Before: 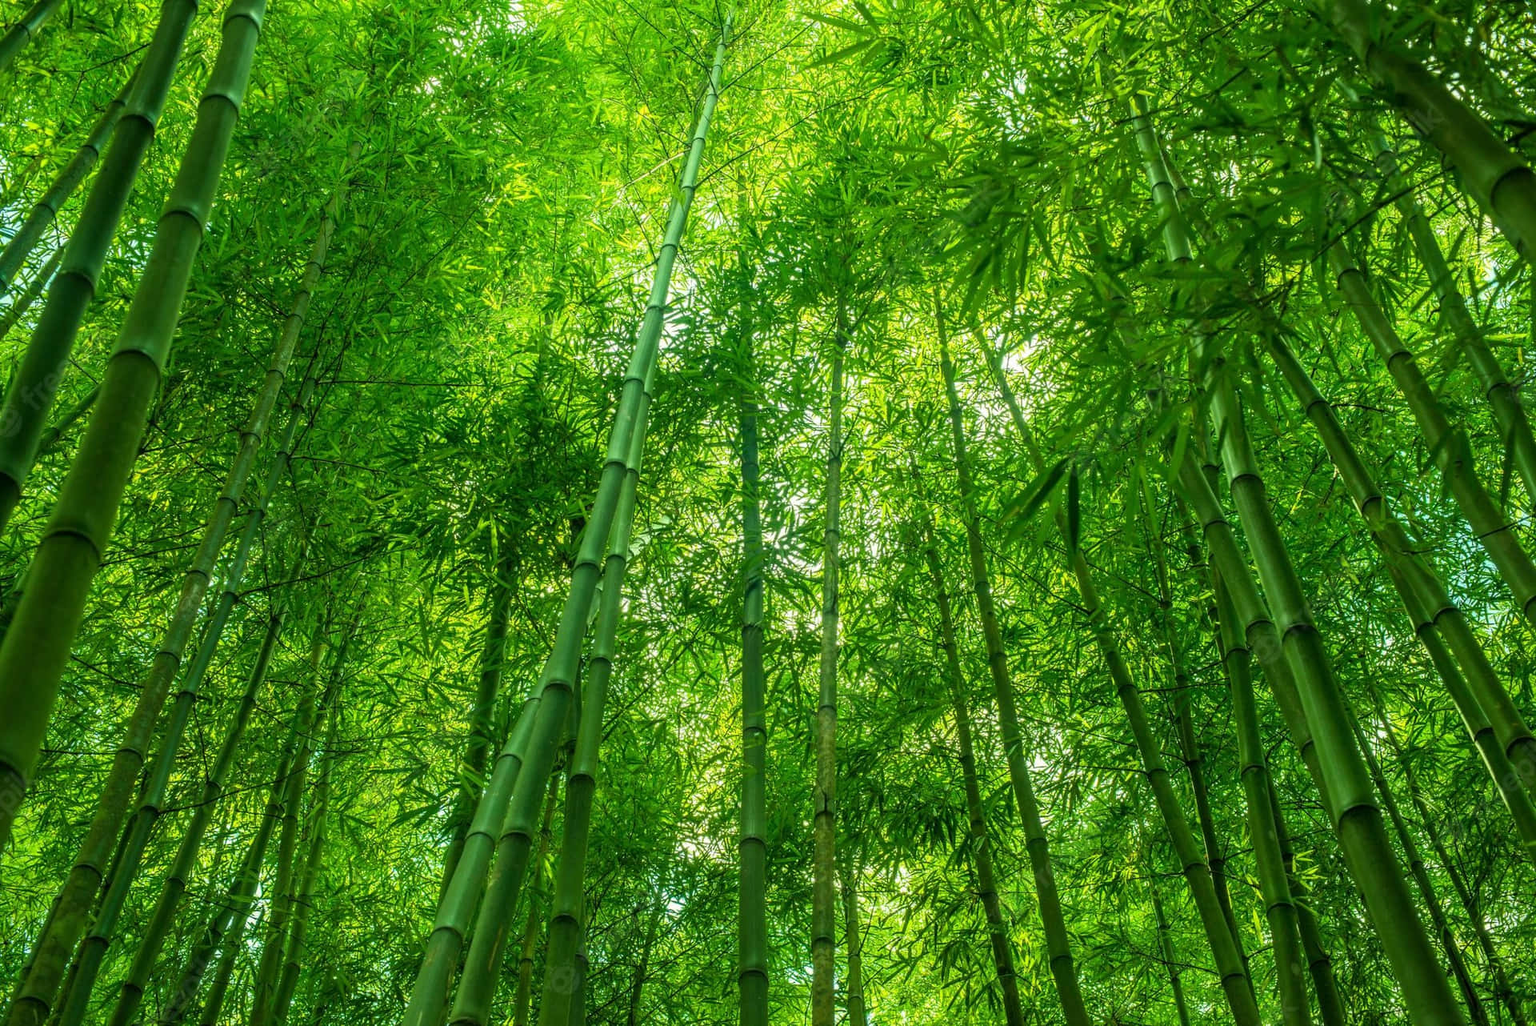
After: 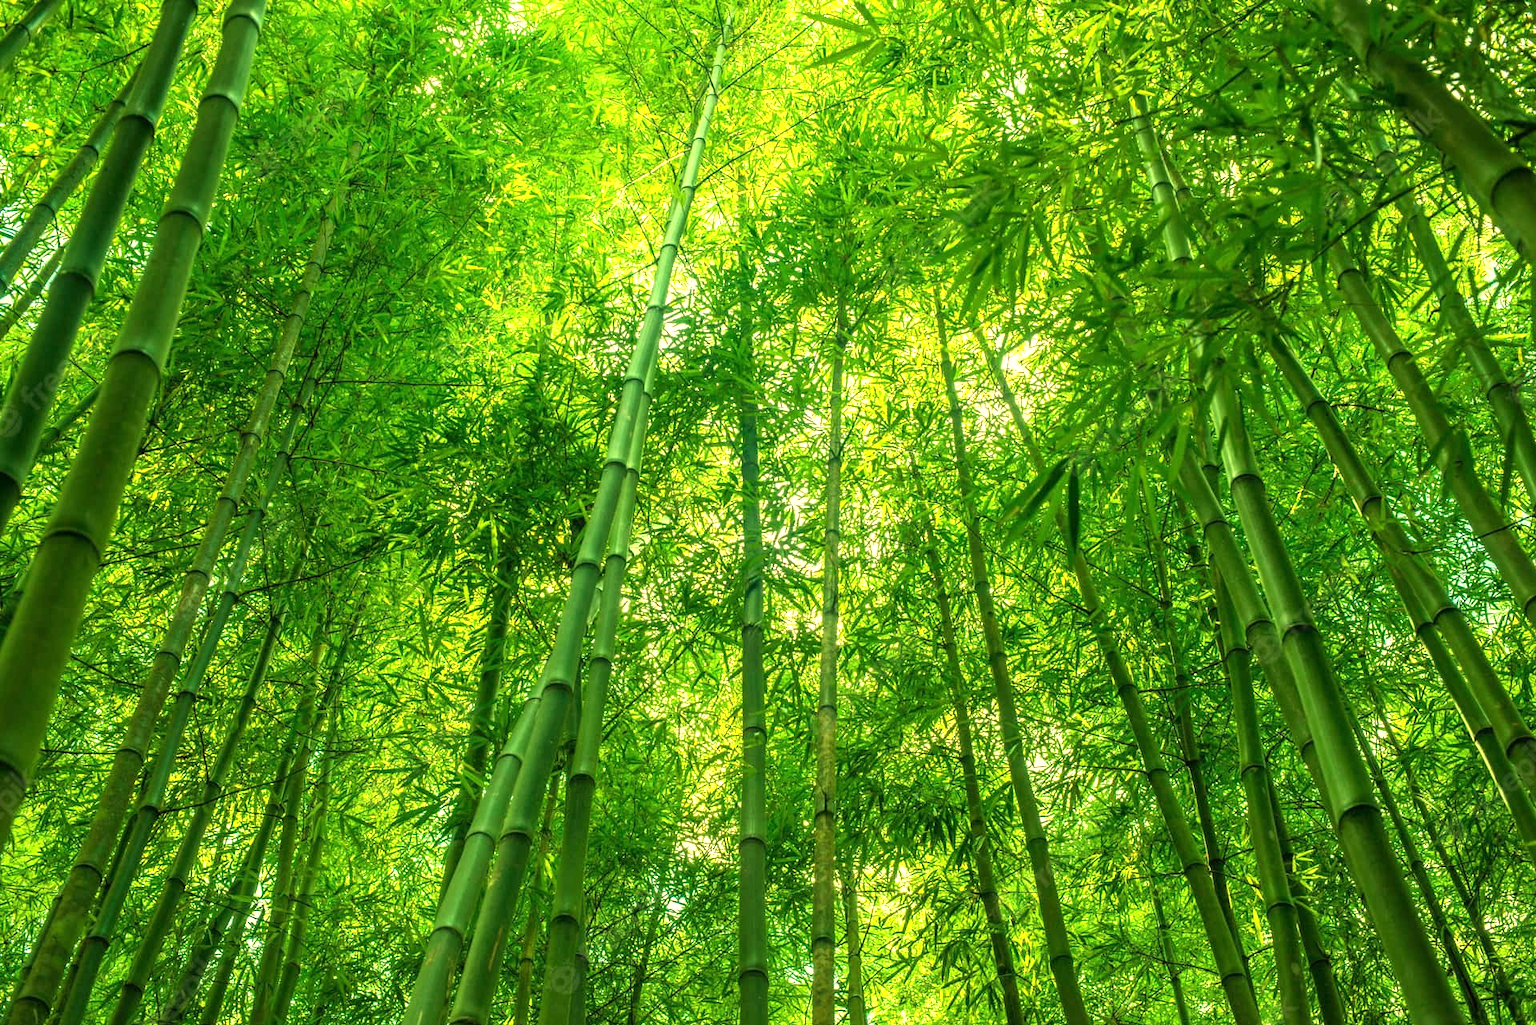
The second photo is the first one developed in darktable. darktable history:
white balance: red 1.138, green 0.996, blue 0.812
exposure: exposure 0.669 EV, compensate highlight preservation false
